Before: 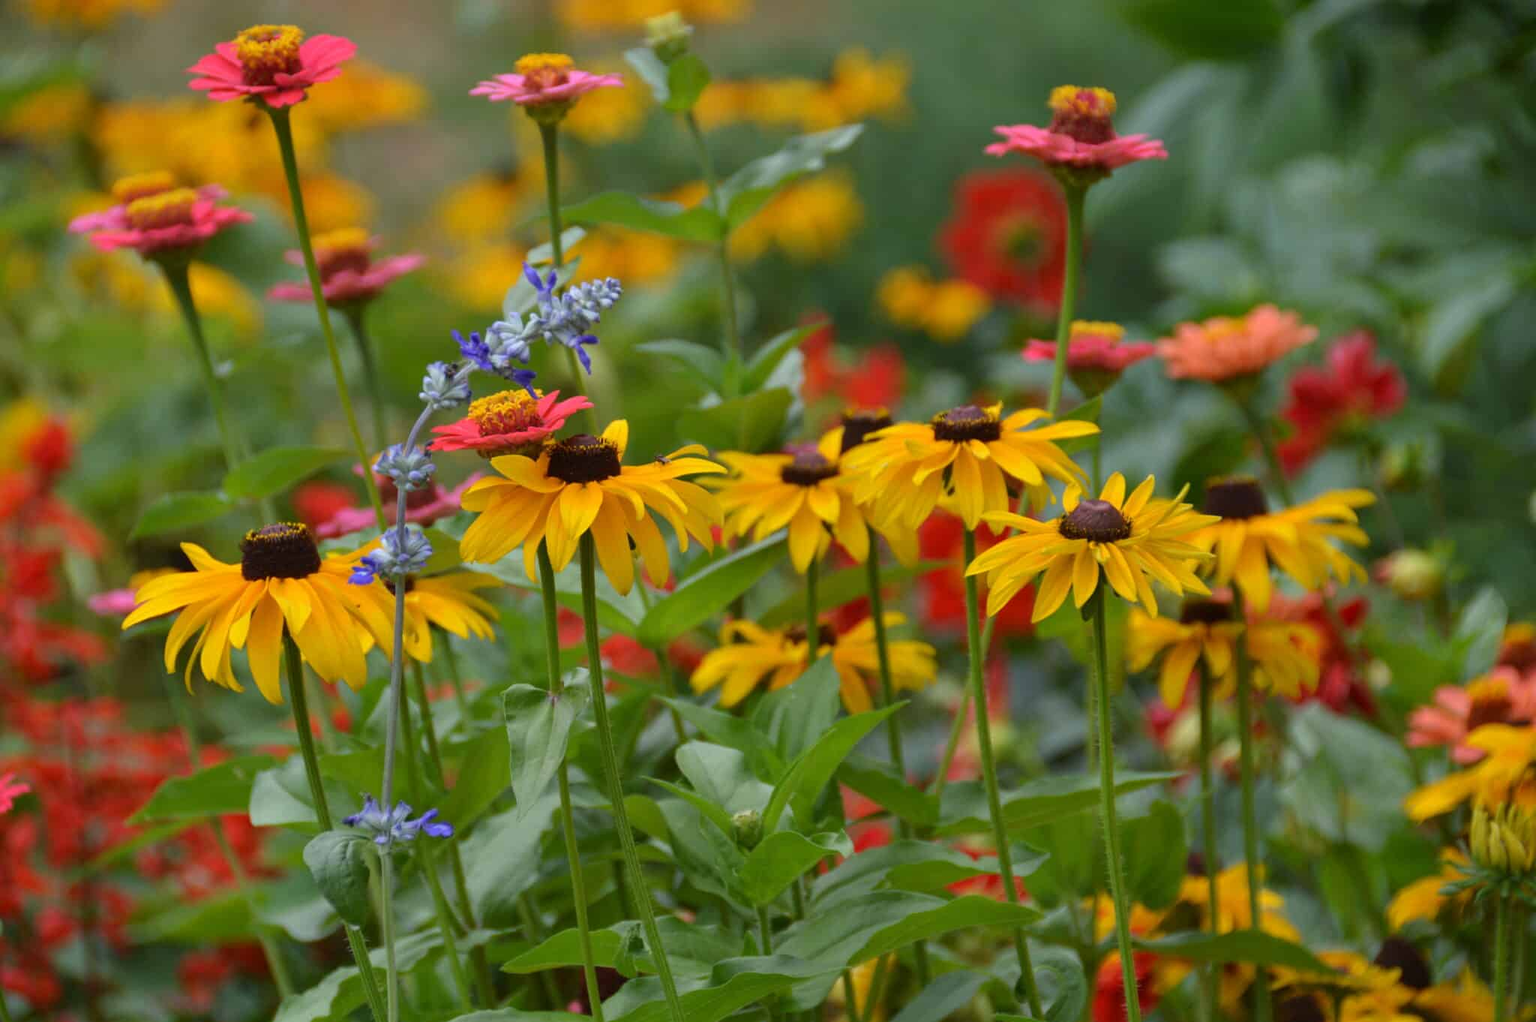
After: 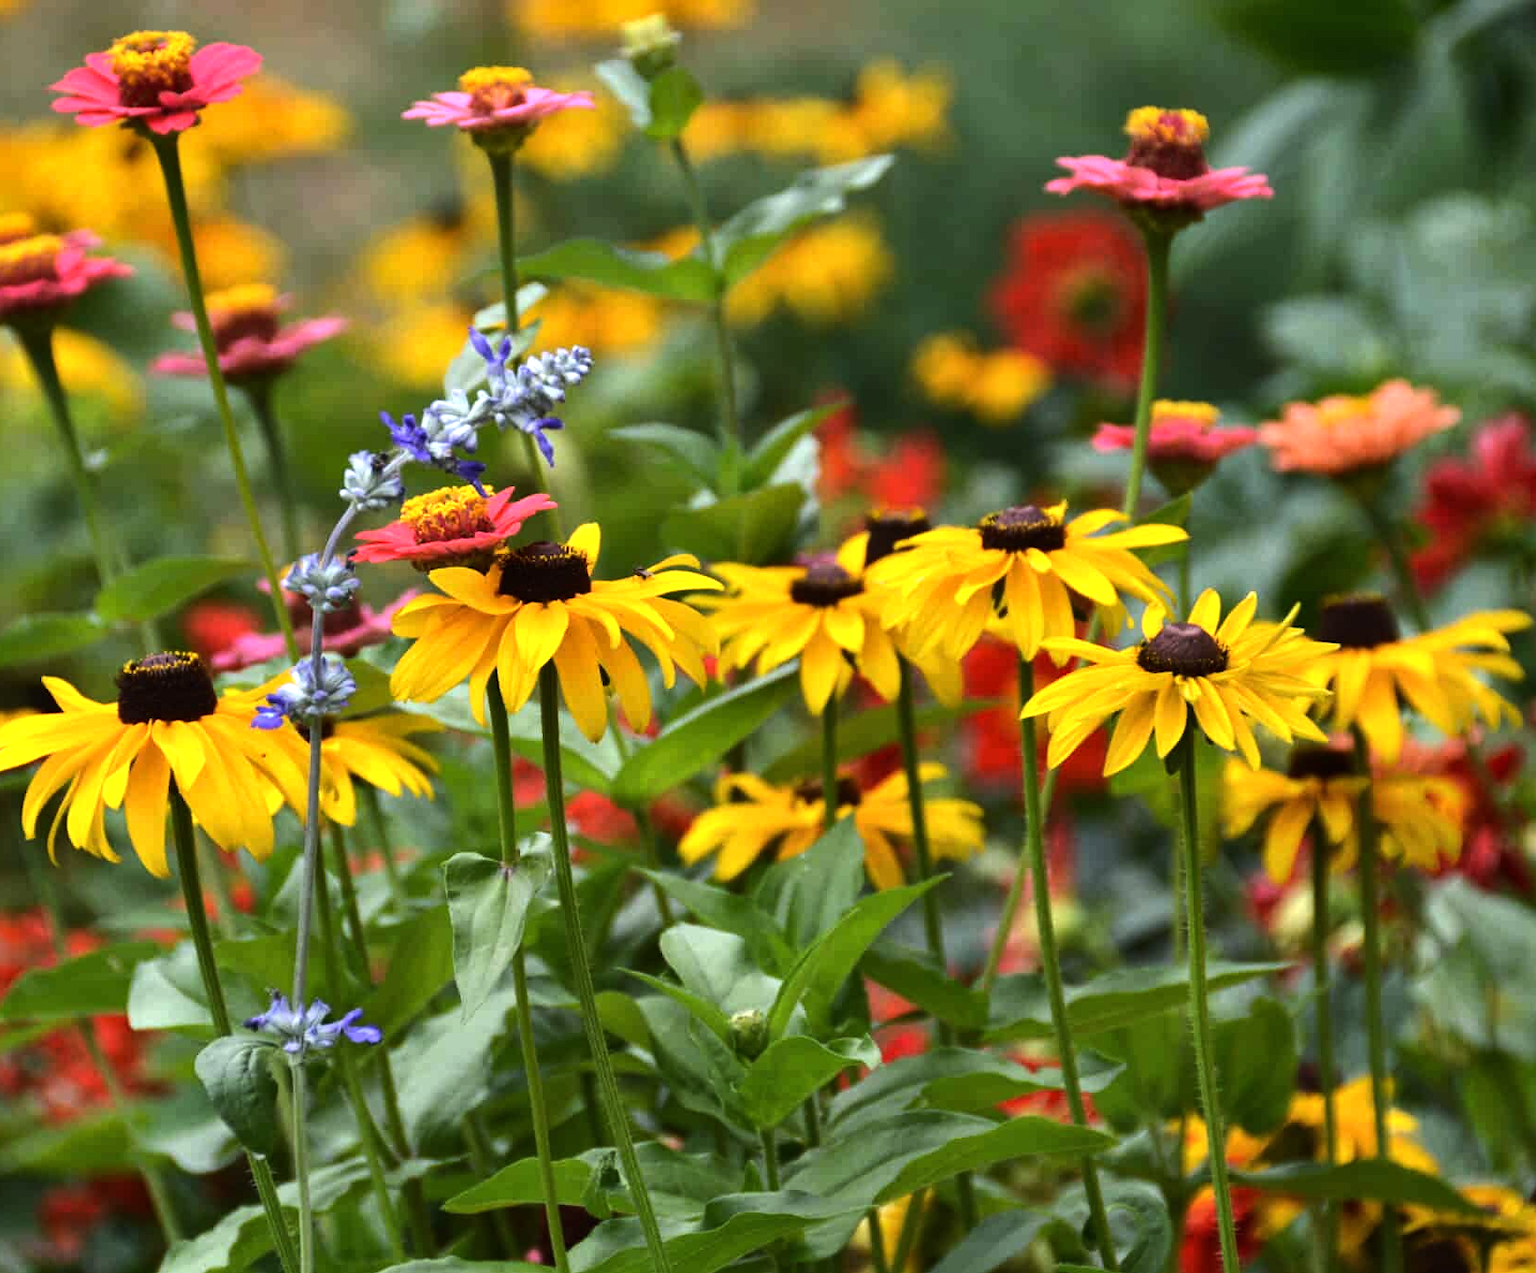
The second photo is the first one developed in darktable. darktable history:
tone equalizer: -8 EV -1.08 EV, -7 EV -1.01 EV, -6 EV -0.867 EV, -5 EV -0.578 EV, -3 EV 0.578 EV, -2 EV 0.867 EV, -1 EV 1.01 EV, +0 EV 1.08 EV, edges refinement/feathering 500, mask exposure compensation -1.57 EV, preserve details no
shadows and highlights: shadows 12, white point adjustment 1.2, soften with gaussian
white balance: emerald 1
crop and rotate: left 9.597%, right 10.195%
